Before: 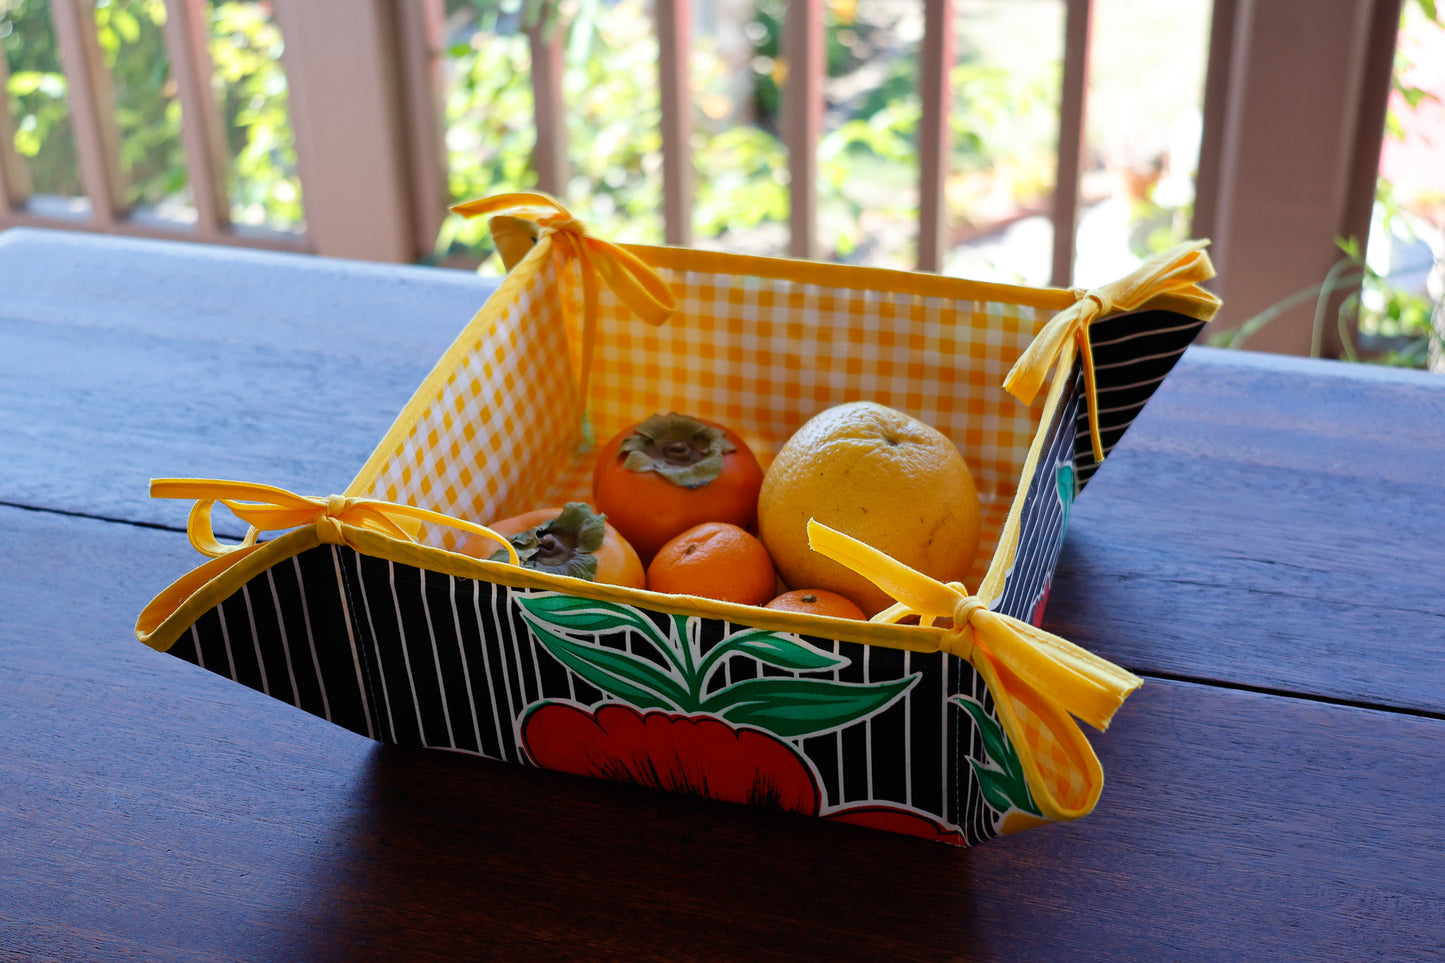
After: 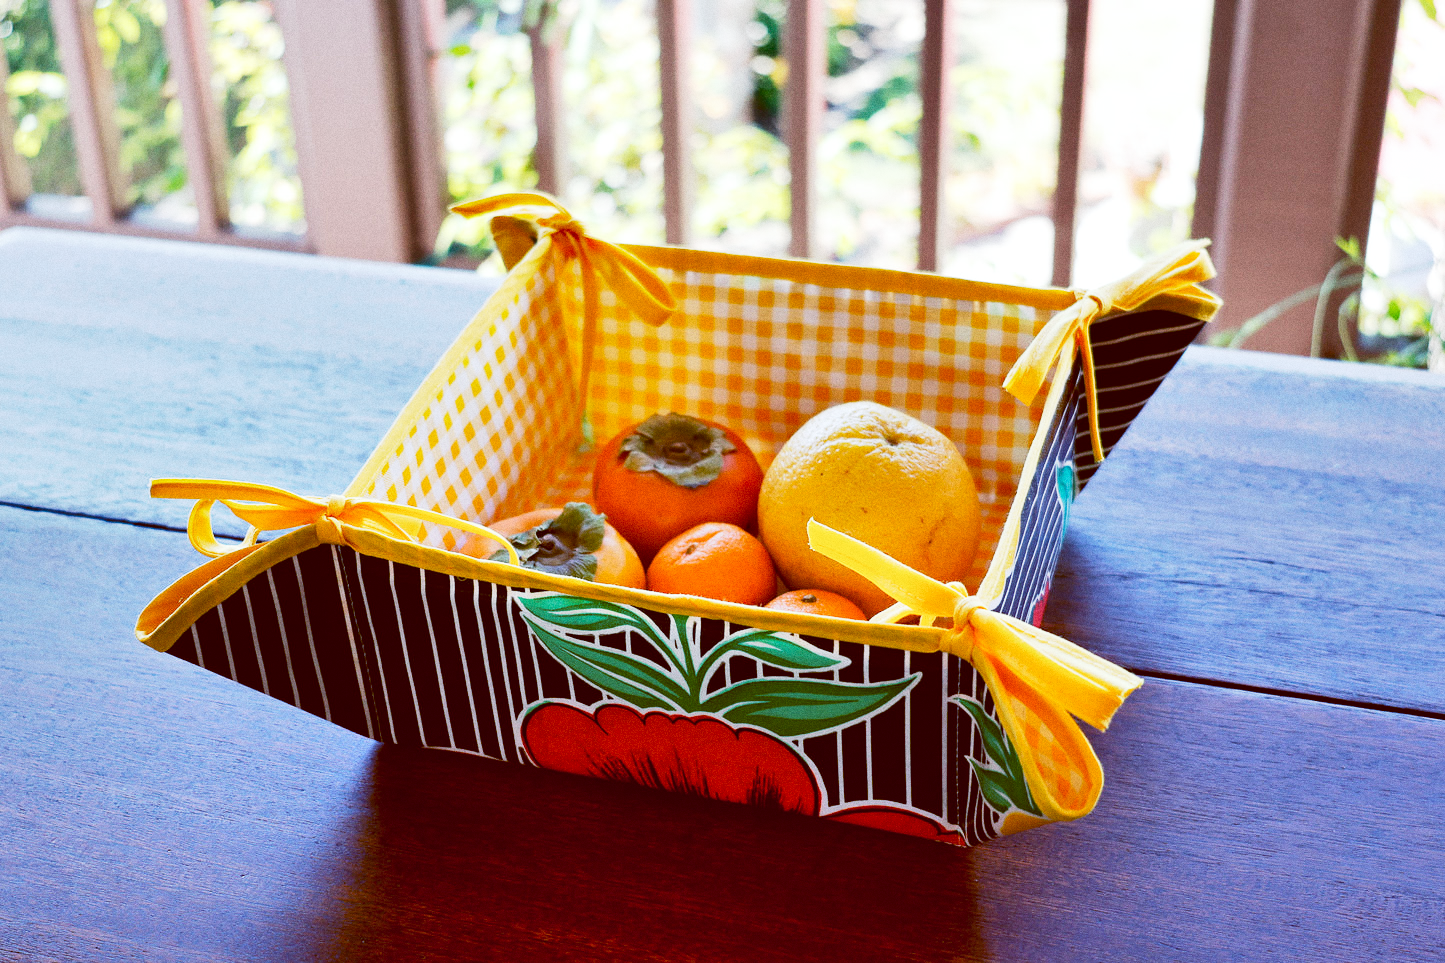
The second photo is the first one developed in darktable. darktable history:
grain: coarseness 0.09 ISO
exposure: black level correction 0, exposure 0.7 EV, compensate exposure bias true, compensate highlight preservation false
base curve: curves: ch0 [(0, 0) (0.088, 0.125) (0.176, 0.251) (0.354, 0.501) (0.613, 0.749) (1, 0.877)], preserve colors none
shadows and highlights: soften with gaussian
color balance: lift [1, 1.015, 1.004, 0.985], gamma [1, 0.958, 0.971, 1.042], gain [1, 0.956, 0.977, 1.044]
